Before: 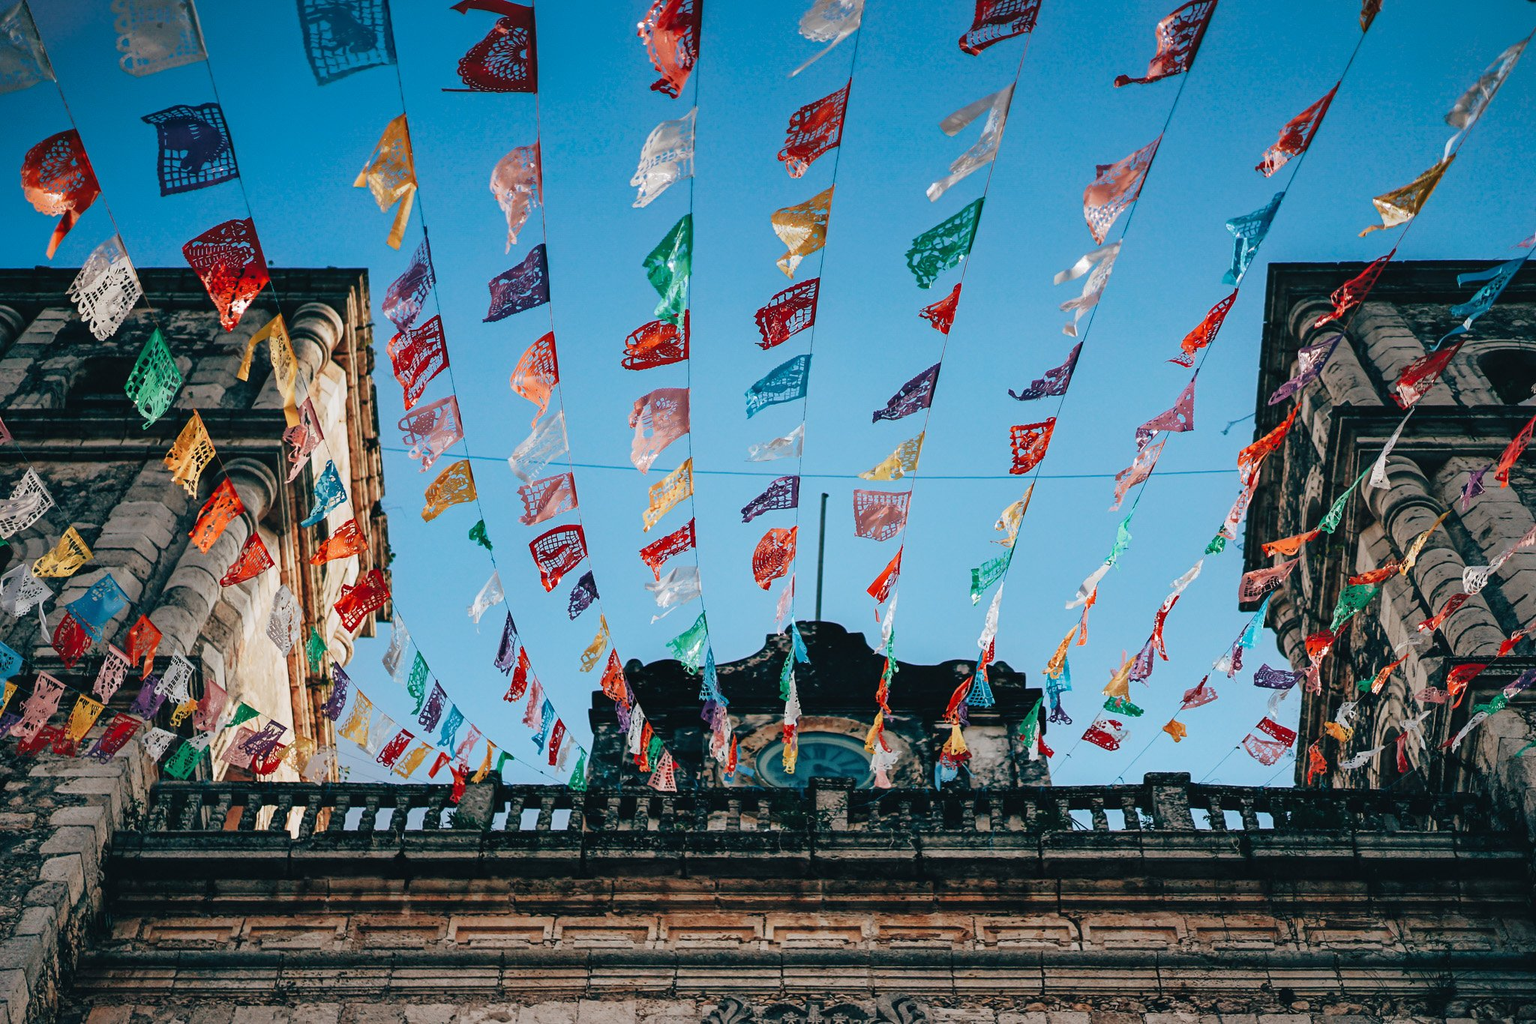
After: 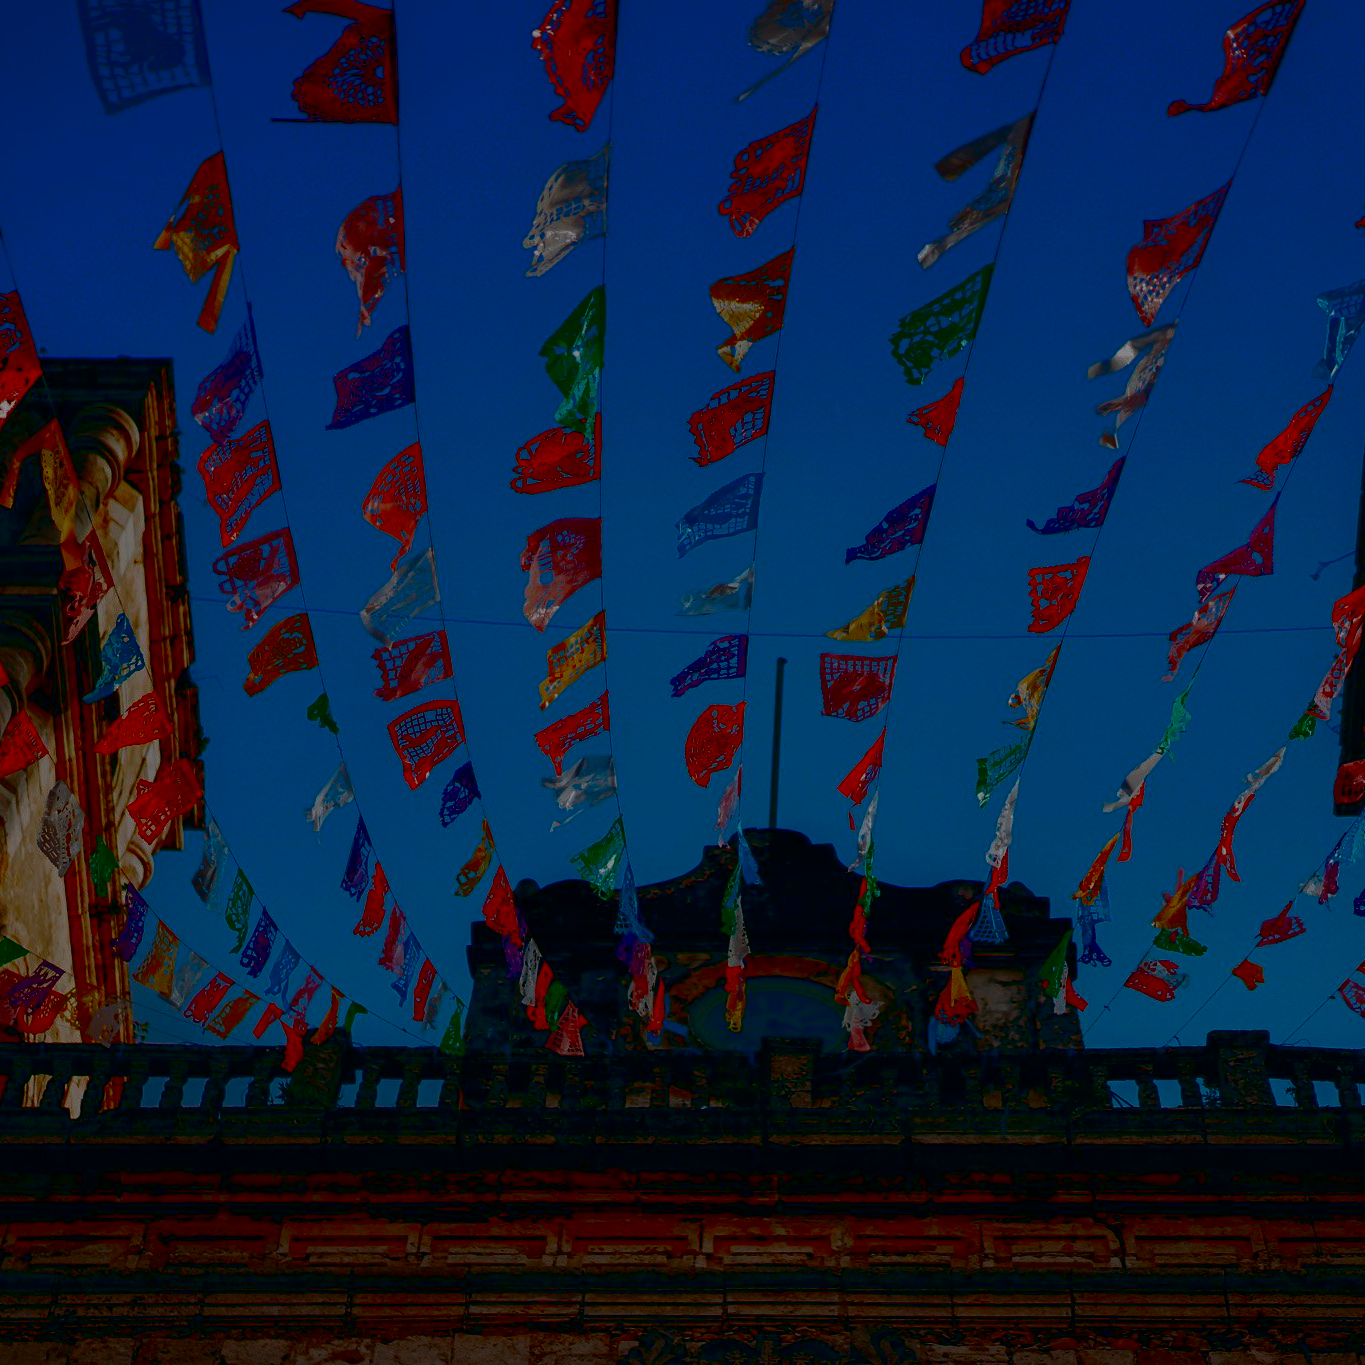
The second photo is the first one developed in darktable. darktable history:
contrast brightness saturation: brightness -1, saturation 1
crop and rotate: left 15.546%, right 17.787%
exposure: black level correction 0.009, exposure -0.637 EV, compensate highlight preservation false
